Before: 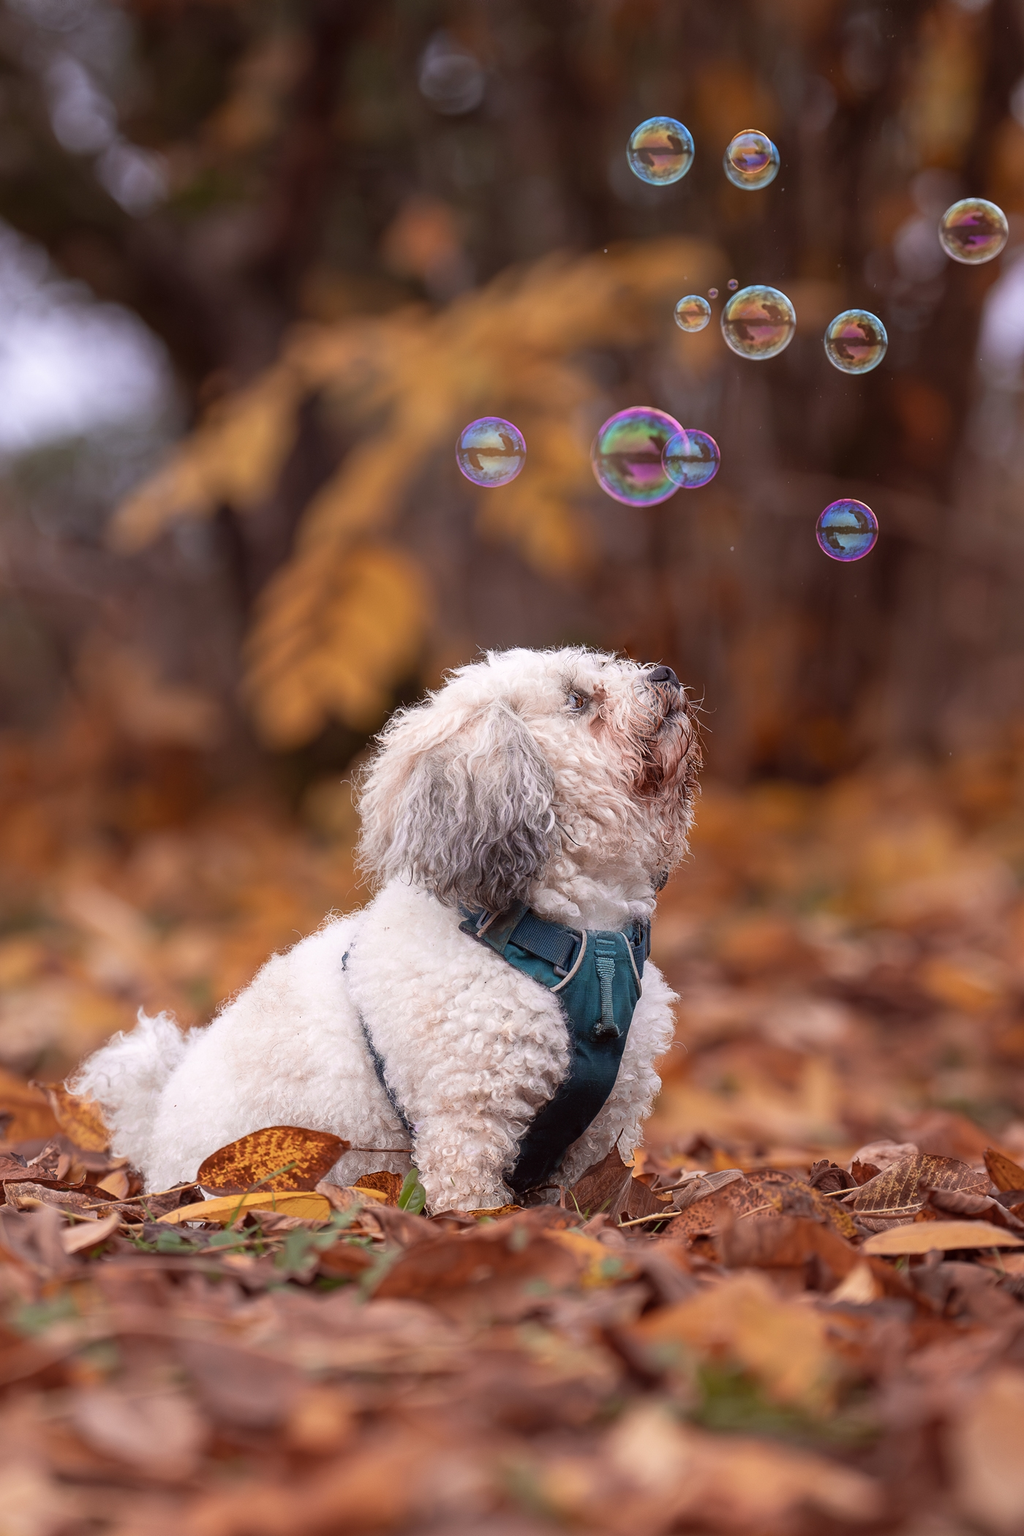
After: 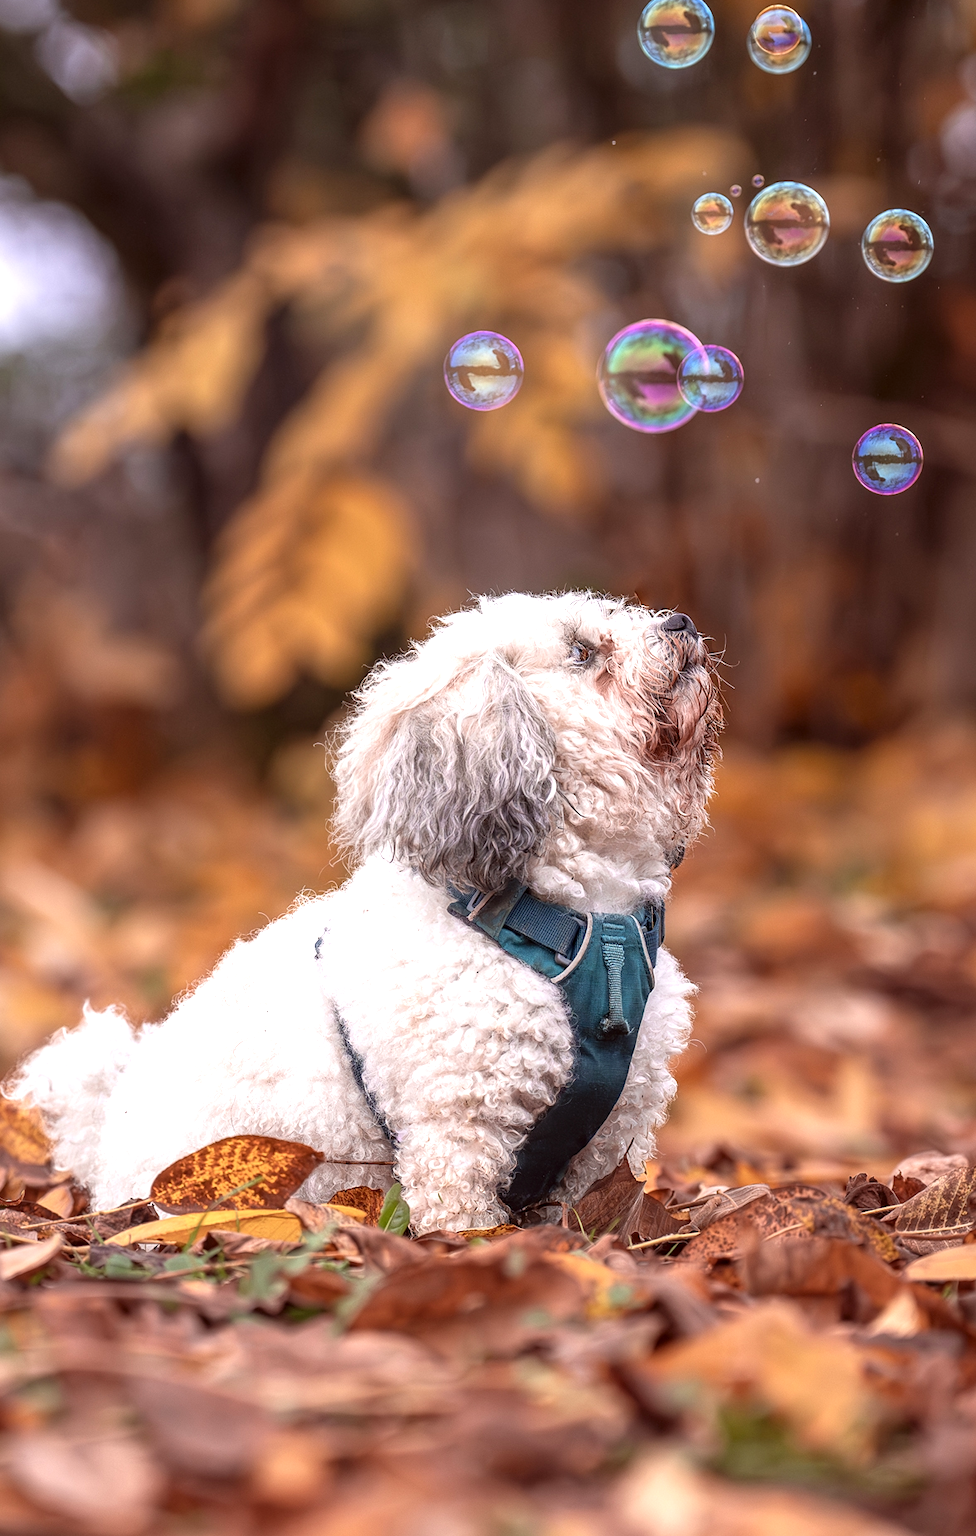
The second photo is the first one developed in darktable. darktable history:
exposure: black level correction 0, exposure 0.5 EV, compensate exposure bias true, compensate highlight preservation false
local contrast: detail 130%
crop: left 6.324%, top 8.176%, right 9.552%, bottom 3.624%
